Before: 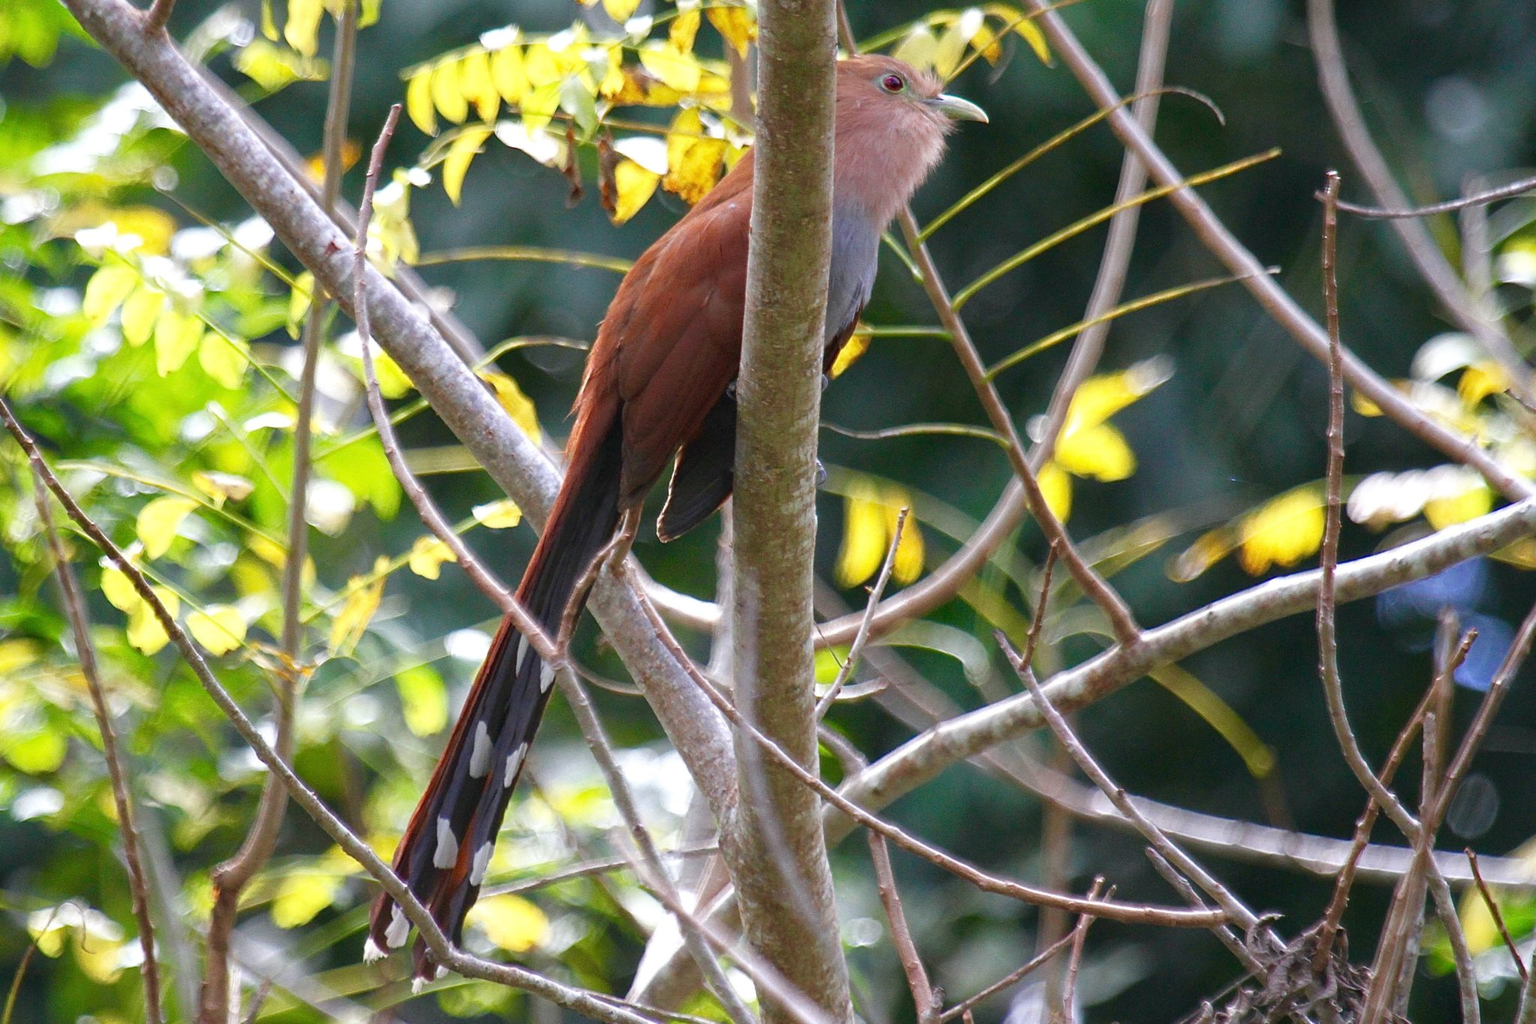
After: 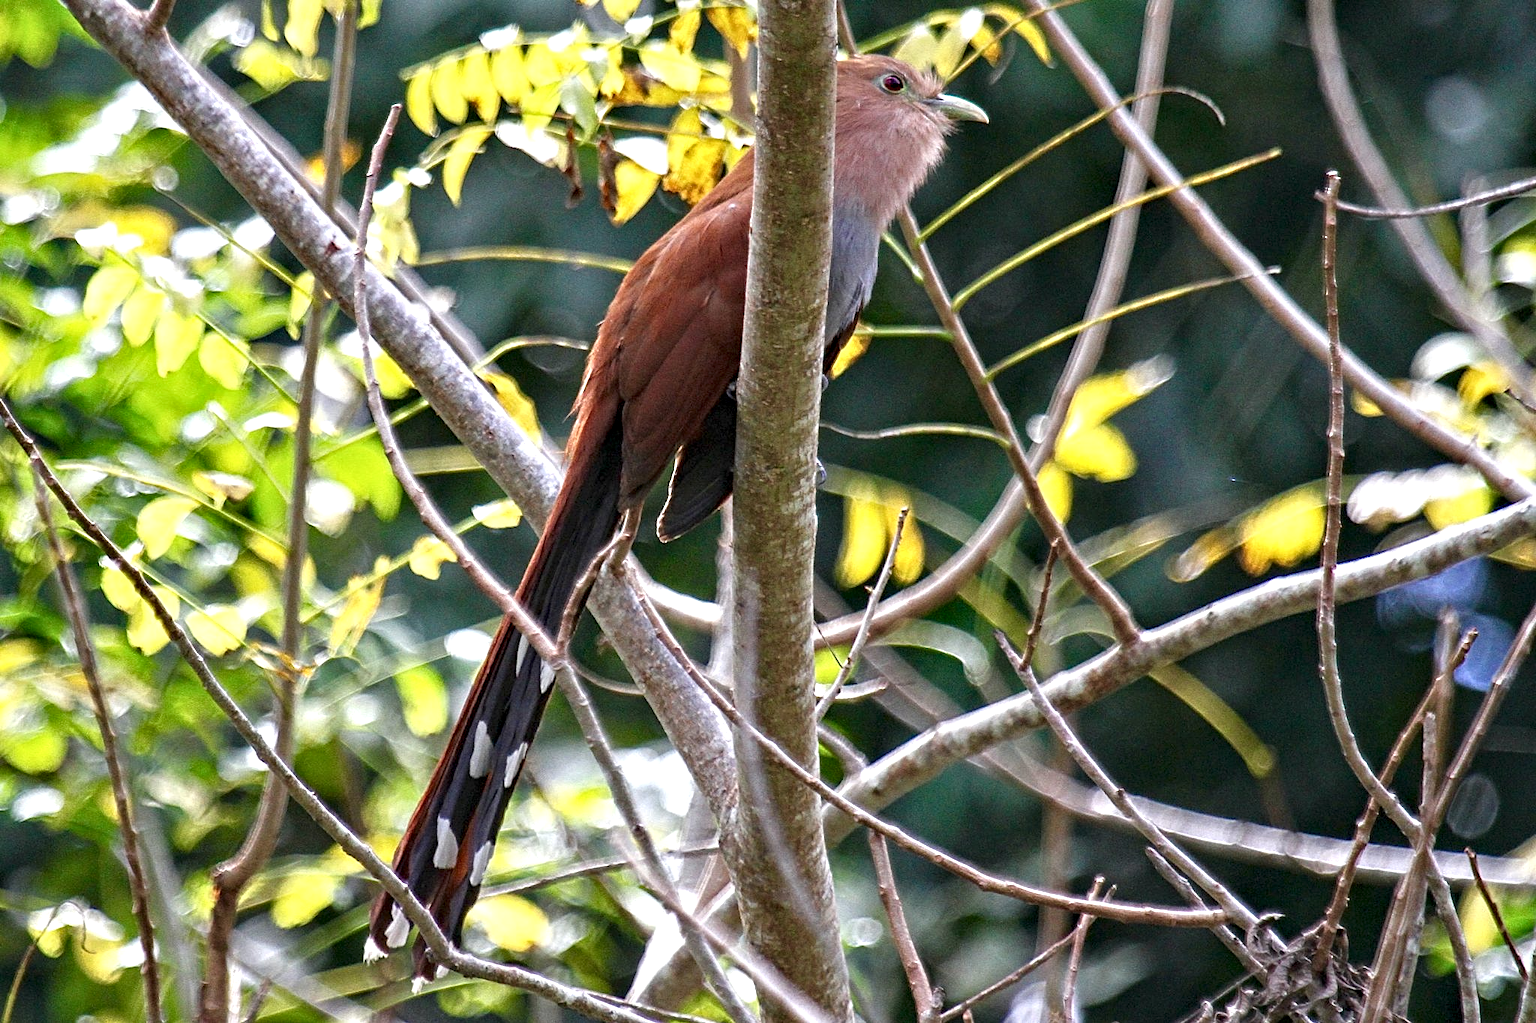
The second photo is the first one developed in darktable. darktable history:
contrast equalizer: octaves 7, y [[0.5, 0.542, 0.583, 0.625, 0.667, 0.708], [0.5 ×6], [0.5 ×6], [0 ×6], [0 ×6]]
